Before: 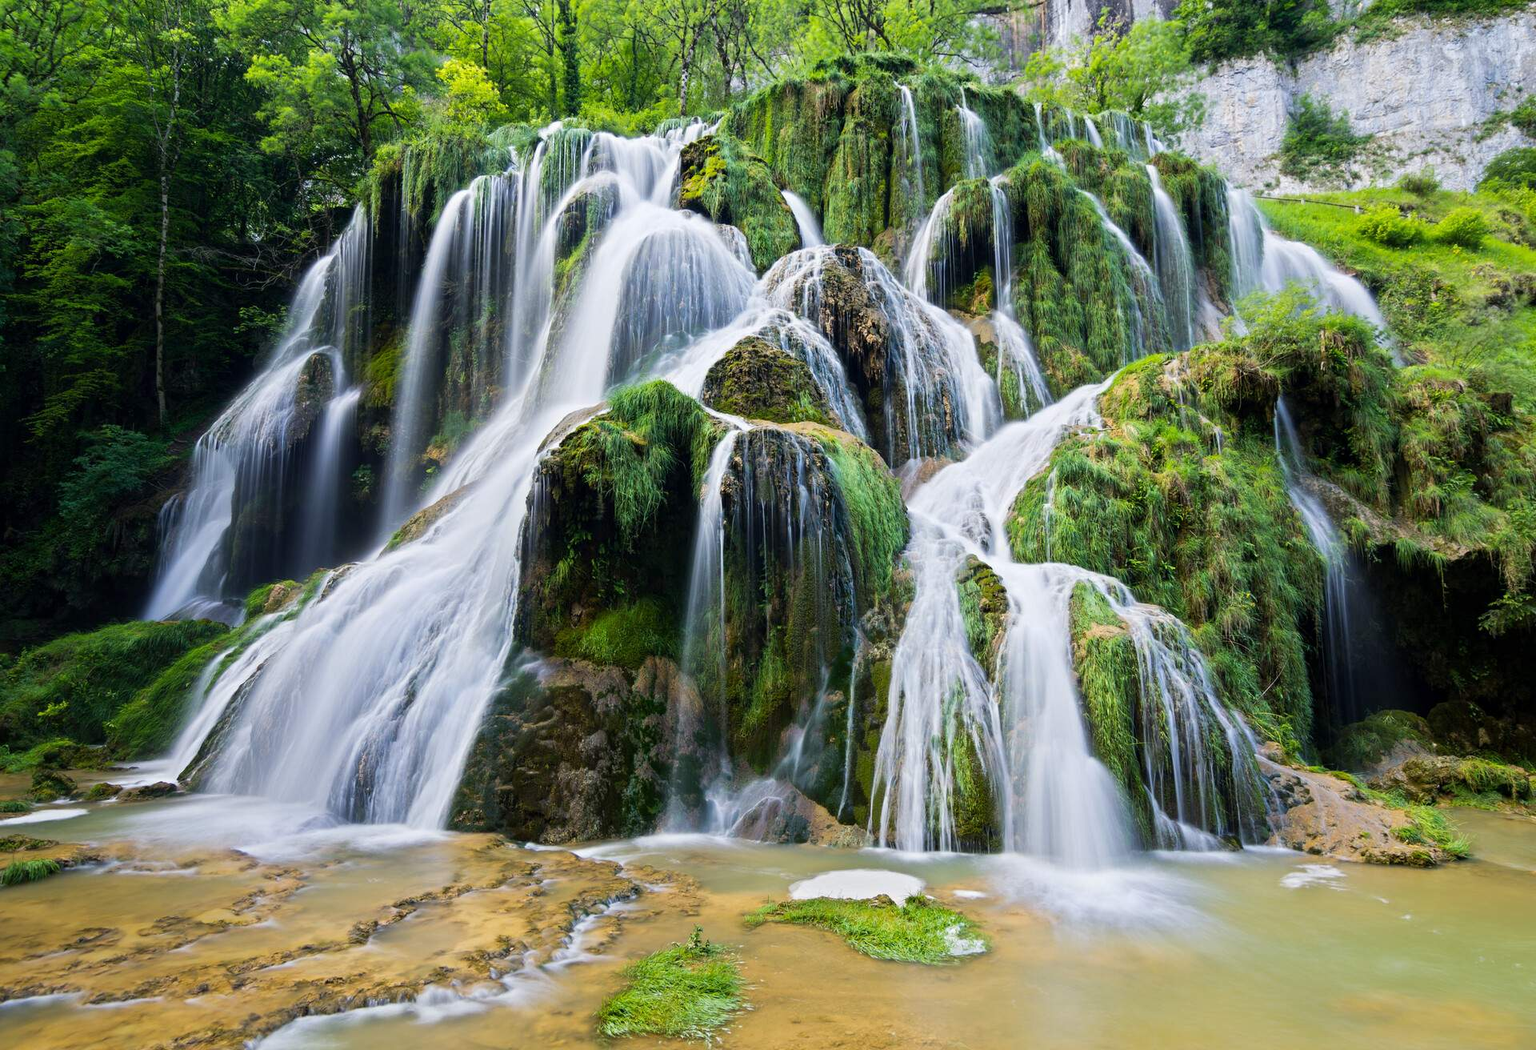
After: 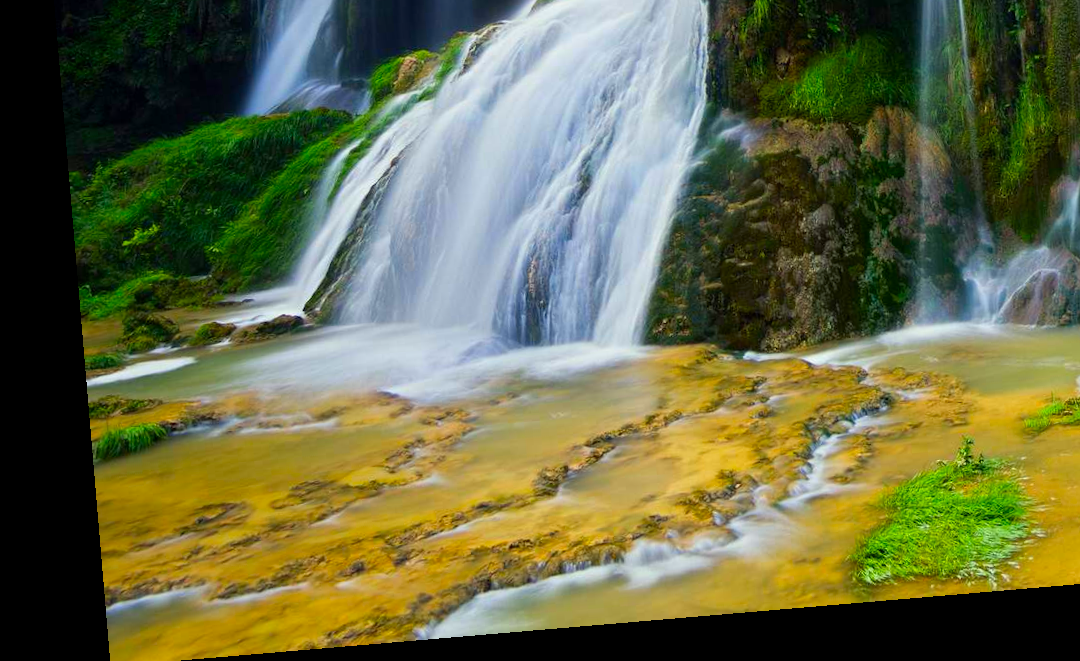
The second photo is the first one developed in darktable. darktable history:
color correction: highlights a* -4.28, highlights b* 6.53
rotate and perspective: rotation -4.86°, automatic cropping off
crop and rotate: top 54.778%, right 46.61%, bottom 0.159%
contrast brightness saturation: saturation 0.5
